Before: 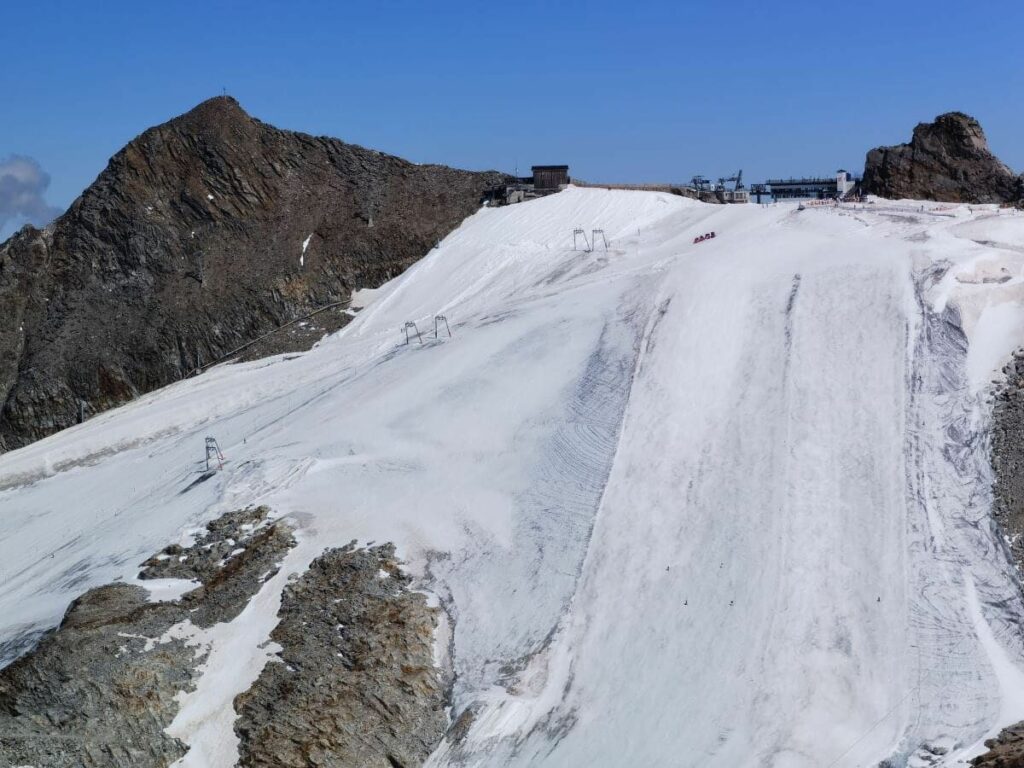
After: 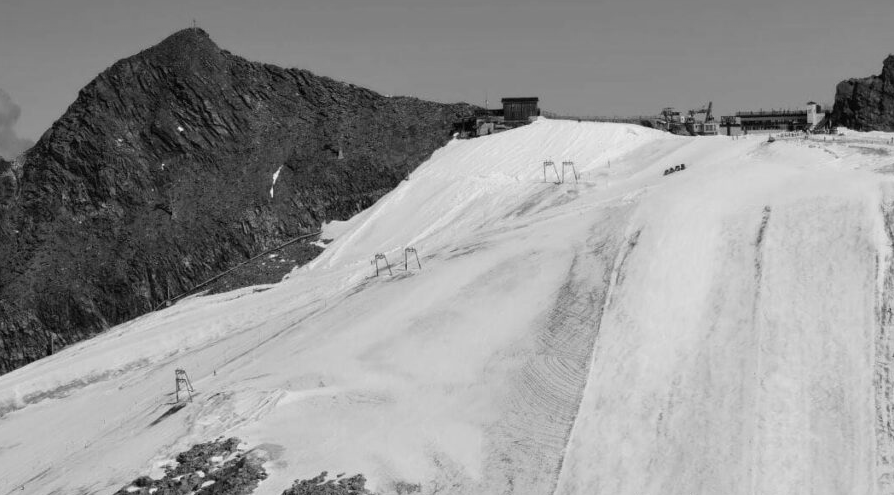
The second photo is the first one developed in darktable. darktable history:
monochrome: on, module defaults
crop: left 3.015%, top 8.969%, right 9.647%, bottom 26.457%
